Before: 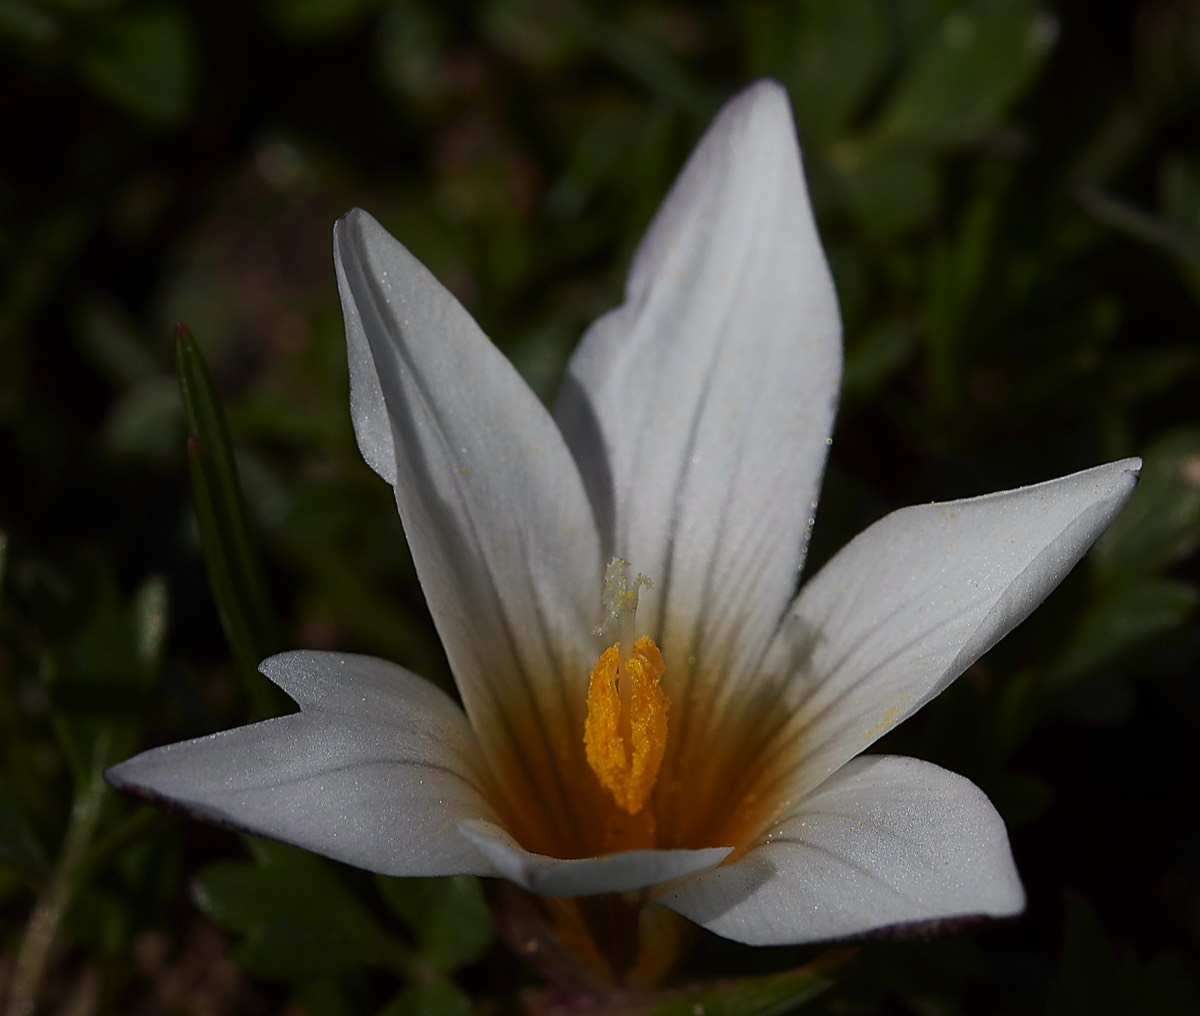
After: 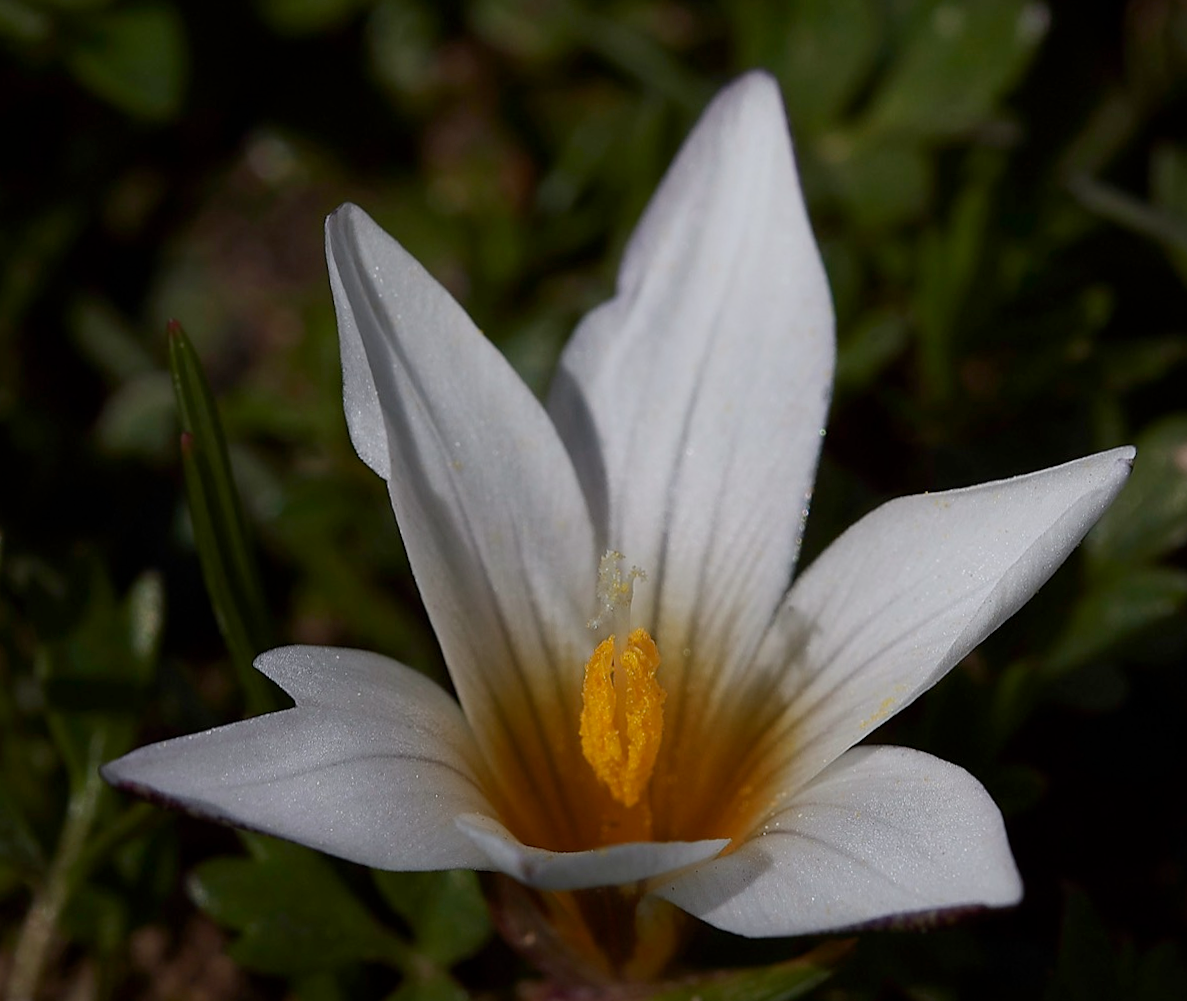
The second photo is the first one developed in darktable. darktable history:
rotate and perspective: rotation -0.45°, automatic cropping original format, crop left 0.008, crop right 0.992, crop top 0.012, crop bottom 0.988
white balance: red 1.004, blue 1.024
